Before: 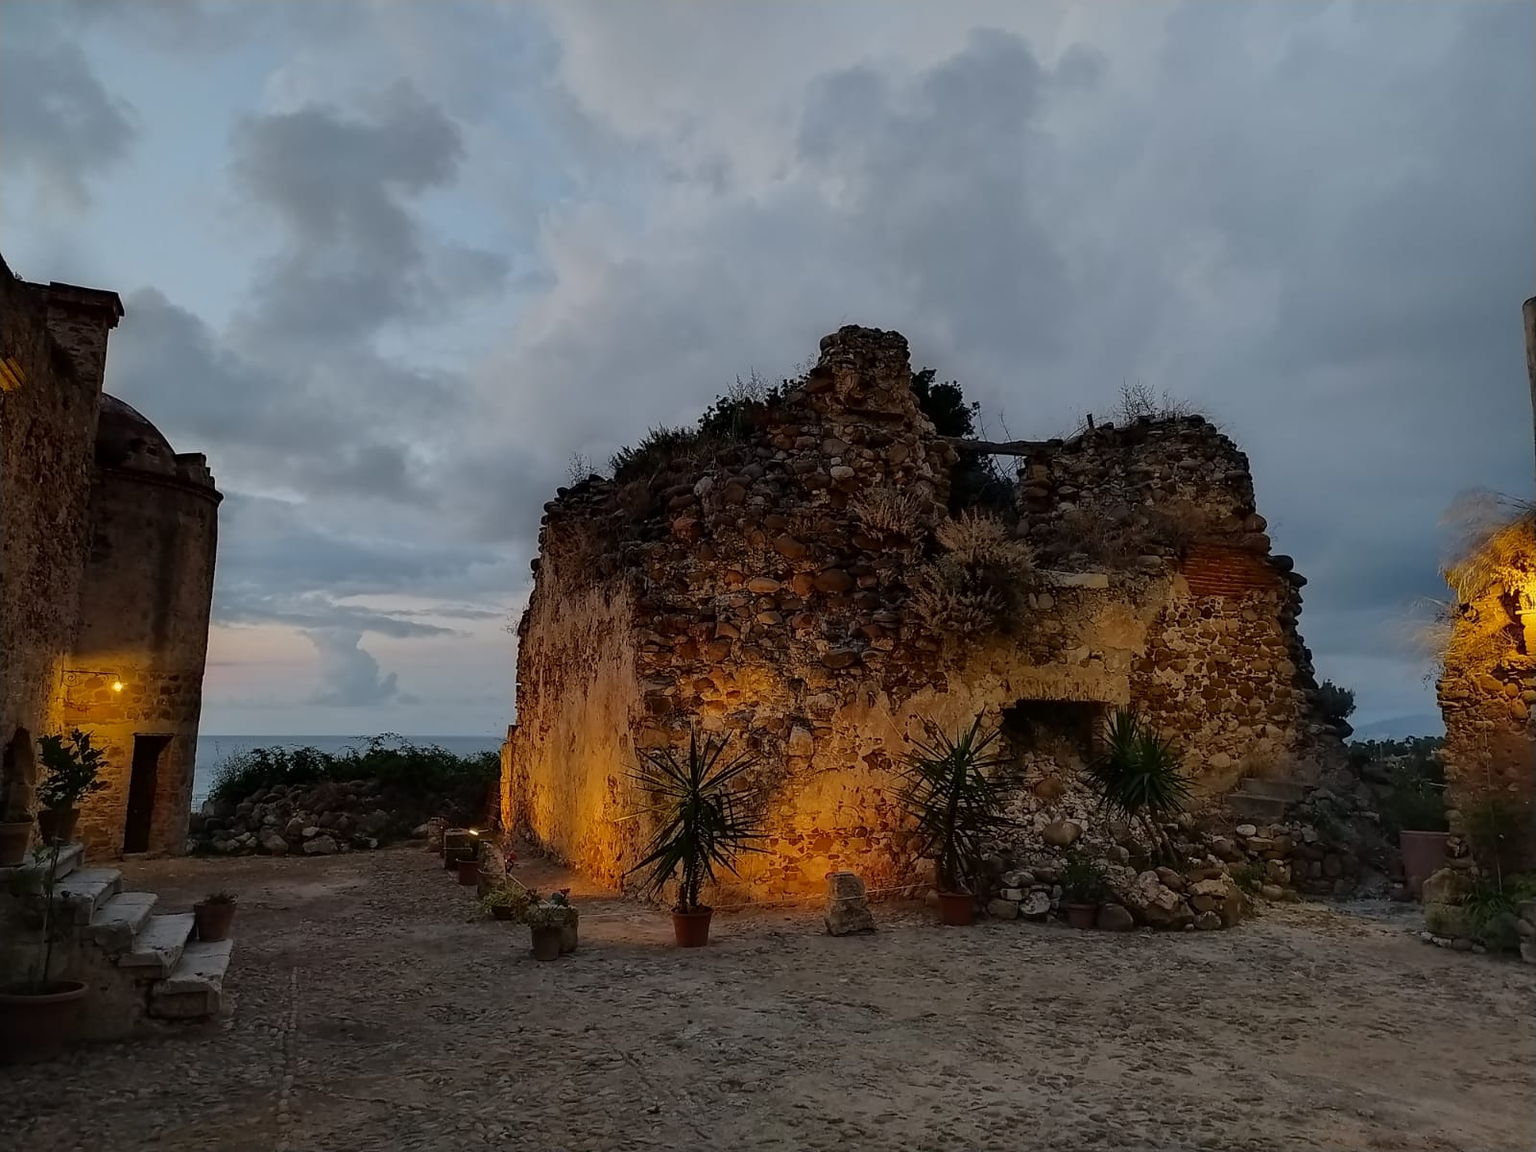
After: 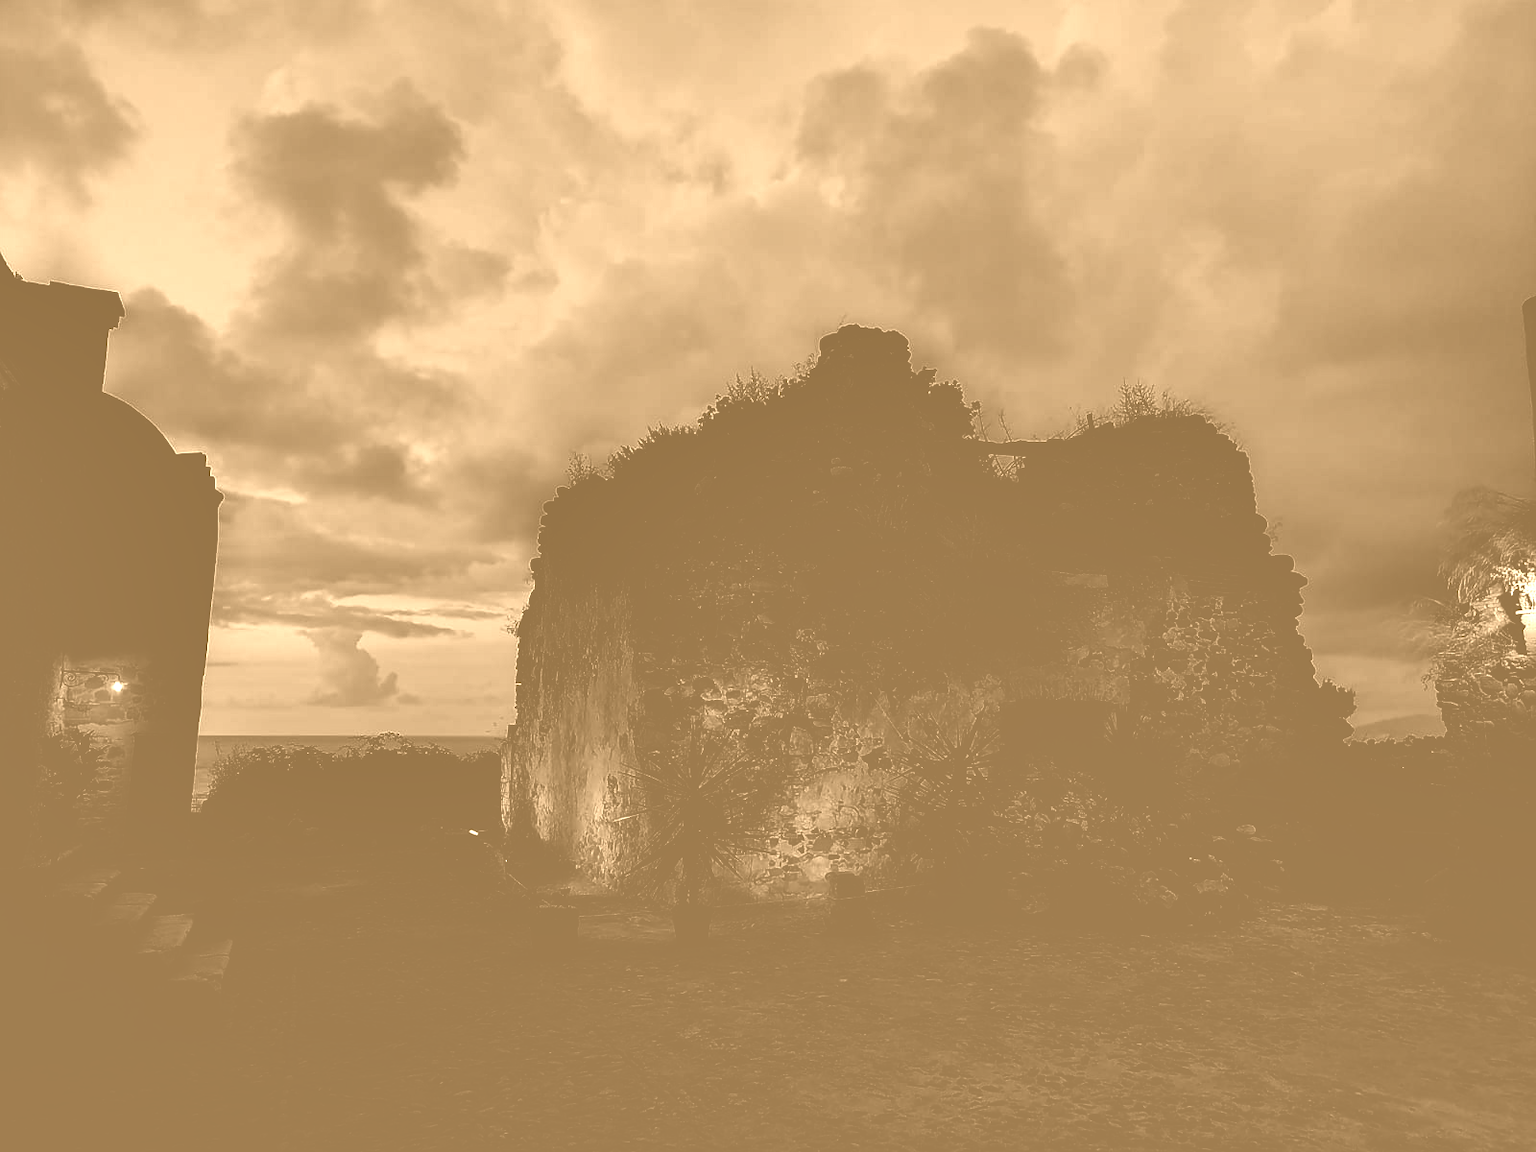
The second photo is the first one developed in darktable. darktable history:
shadows and highlights: radius 118.69, shadows 42.21, highlights -61.56, soften with gaussian
base curve: curves: ch0 [(0, 0.036) (0.083, 0.04) (0.804, 1)], preserve colors none
colorize: hue 28.8°, source mix 100%
